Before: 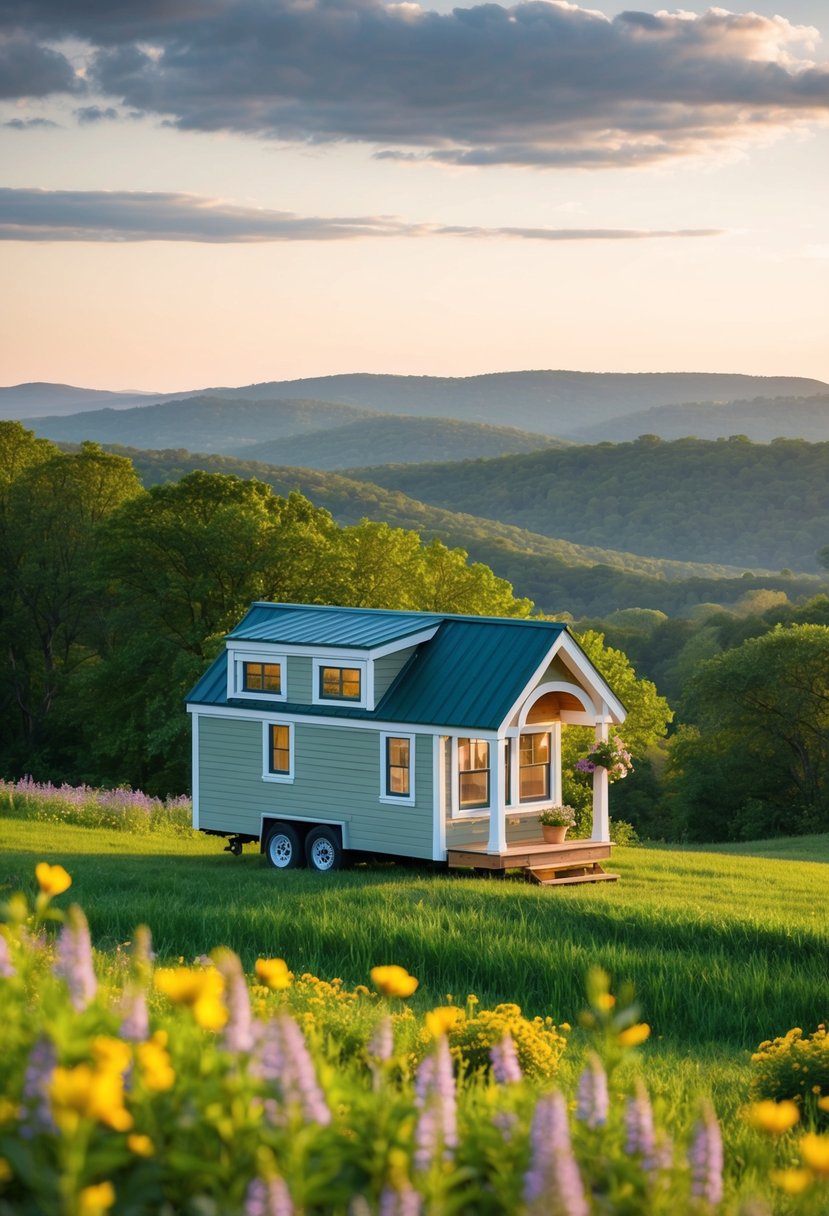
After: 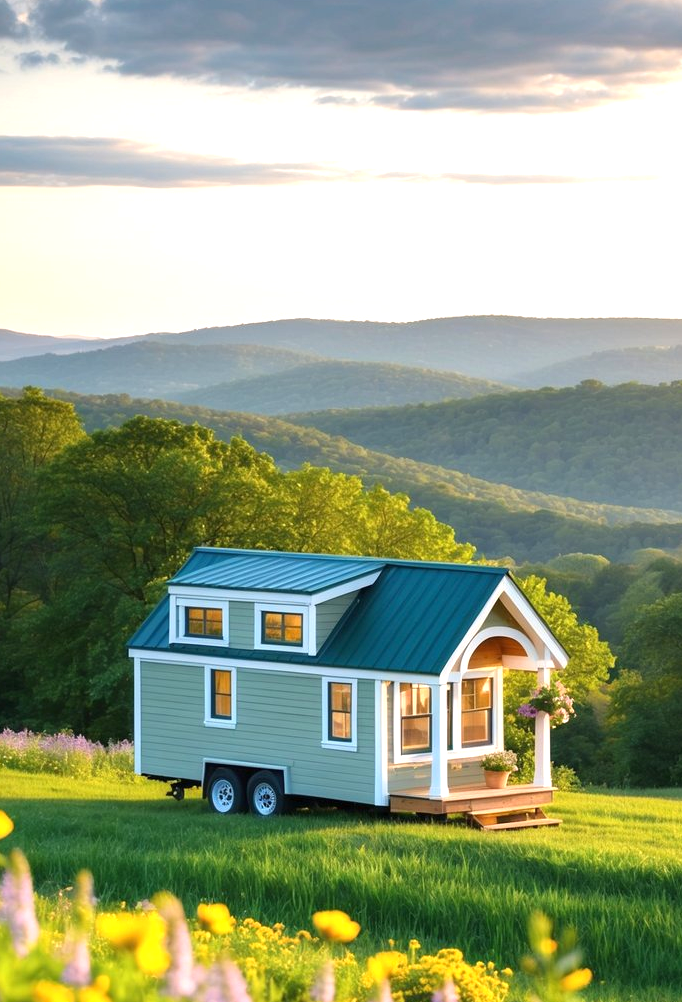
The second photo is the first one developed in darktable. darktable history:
exposure: black level correction 0, exposure 0.693 EV, compensate exposure bias true, compensate highlight preservation false
crop and rotate: left 7.053%, top 4.584%, right 10.635%, bottom 12.983%
